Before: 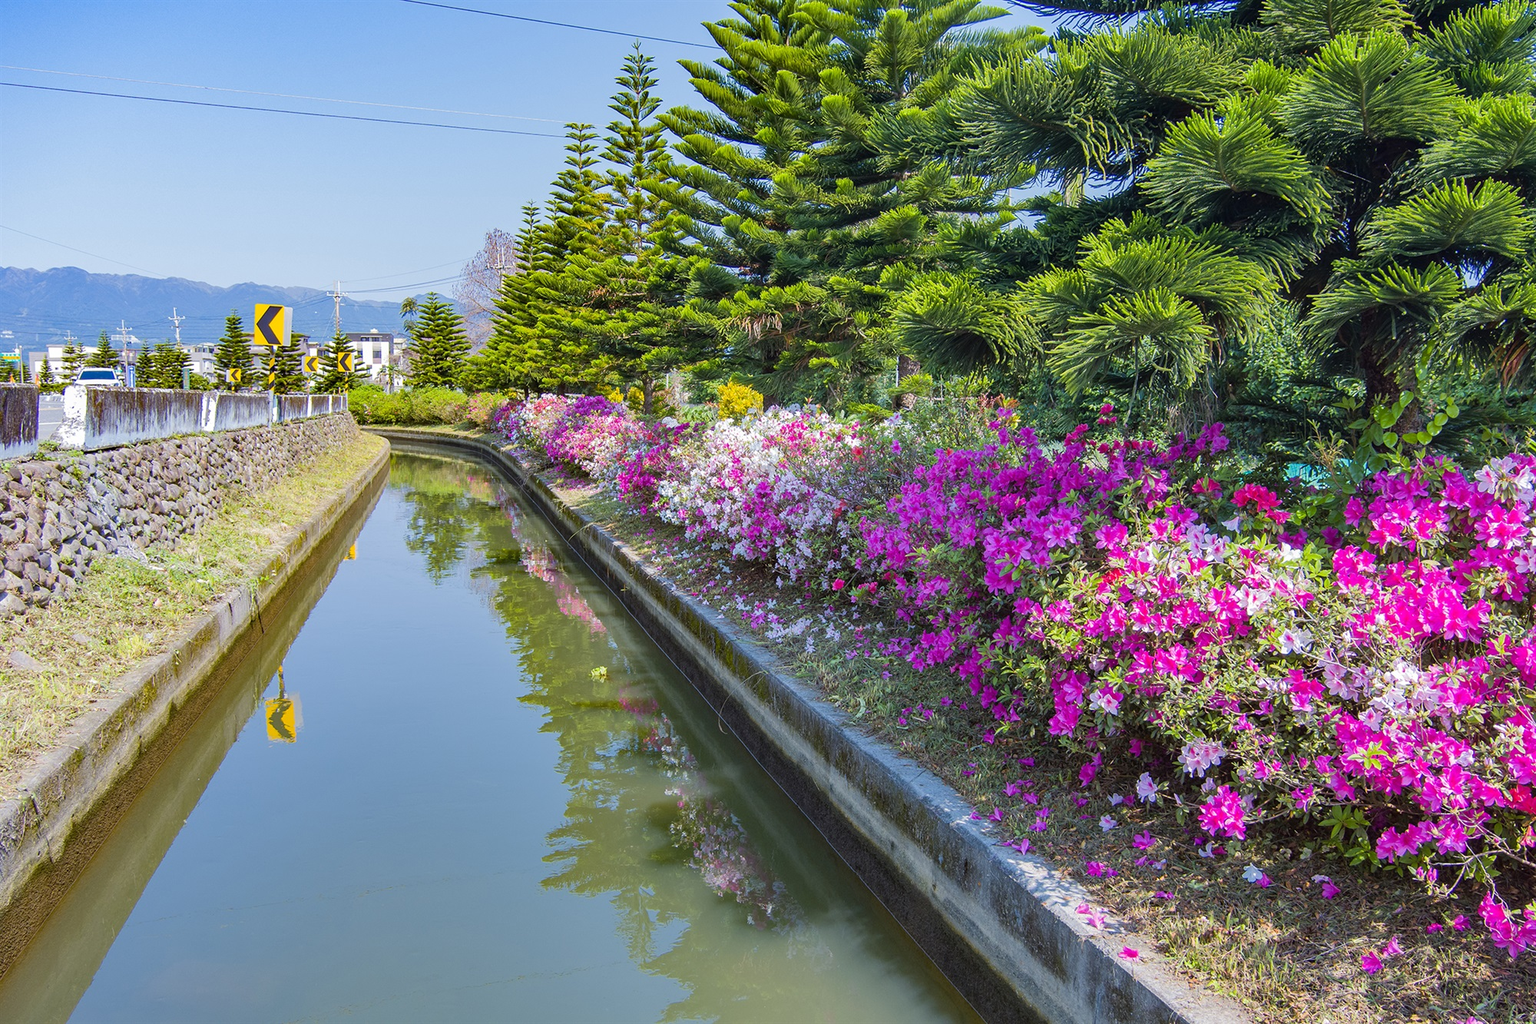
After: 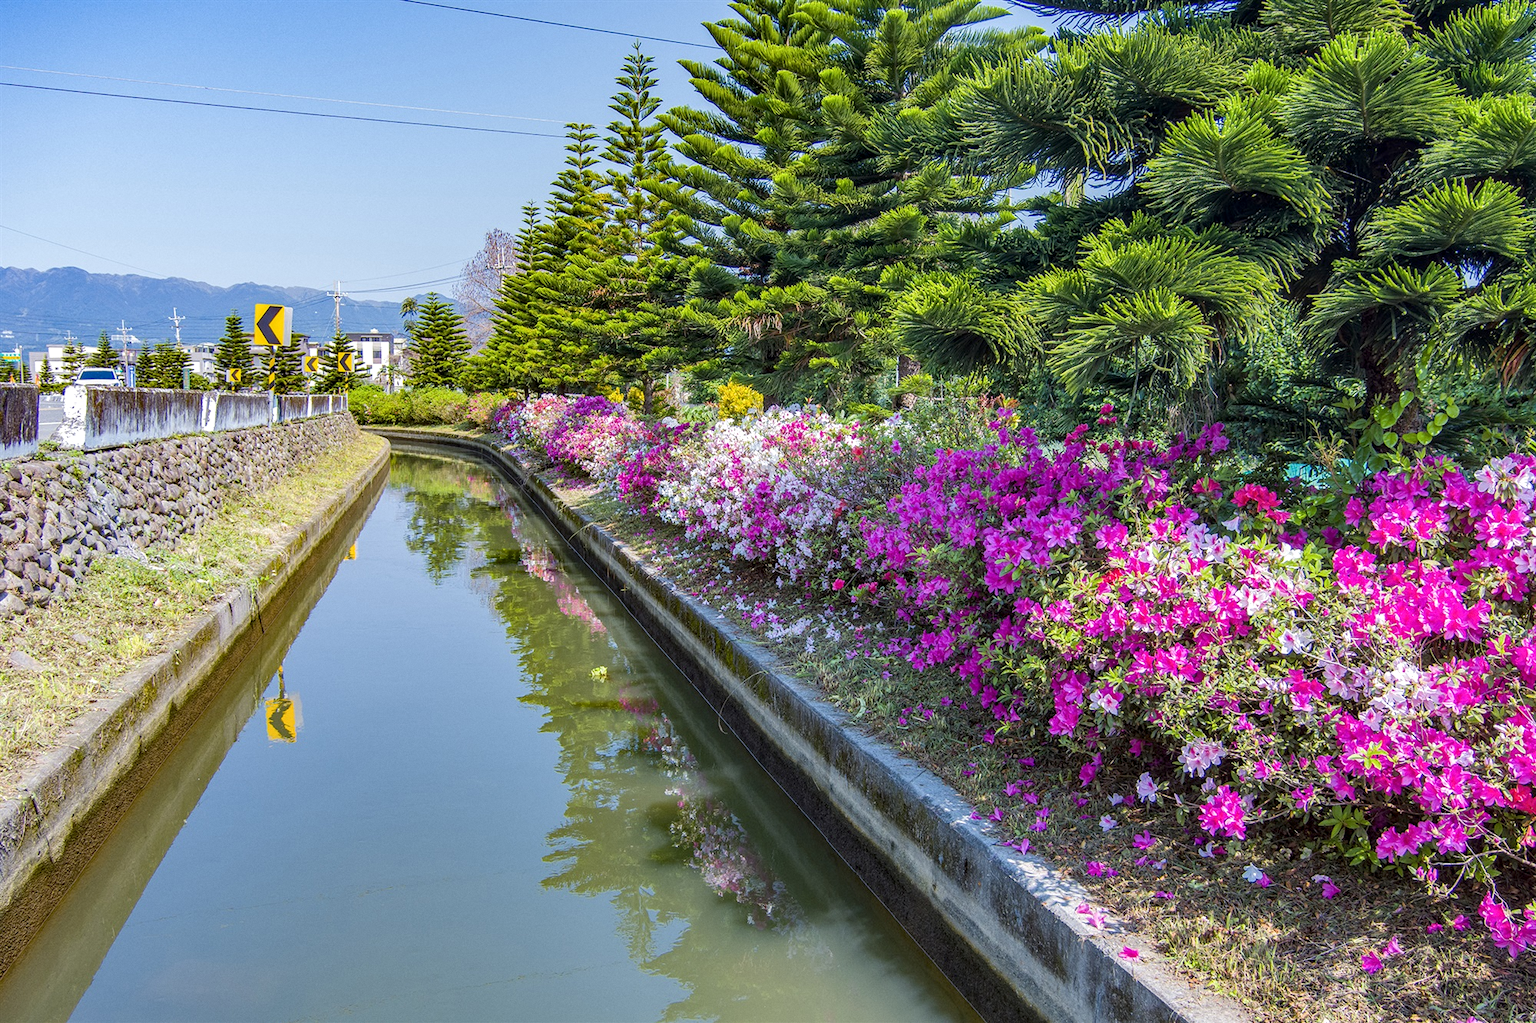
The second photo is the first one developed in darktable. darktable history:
local contrast: detail 130%
grain: coarseness 0.09 ISO, strength 10%
